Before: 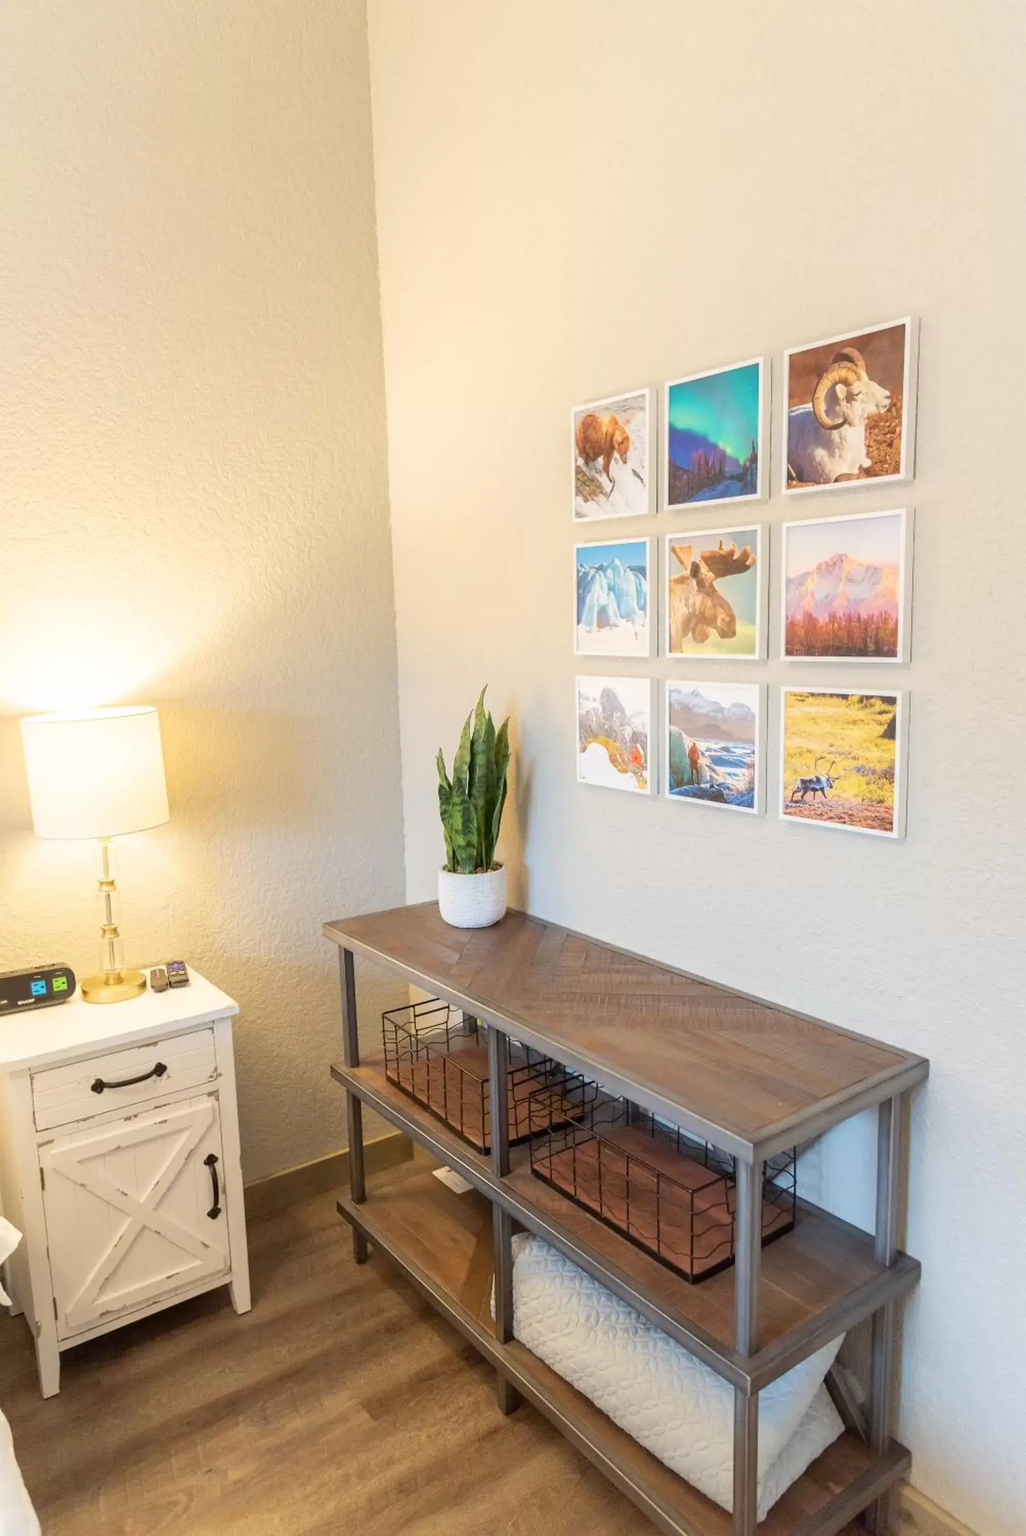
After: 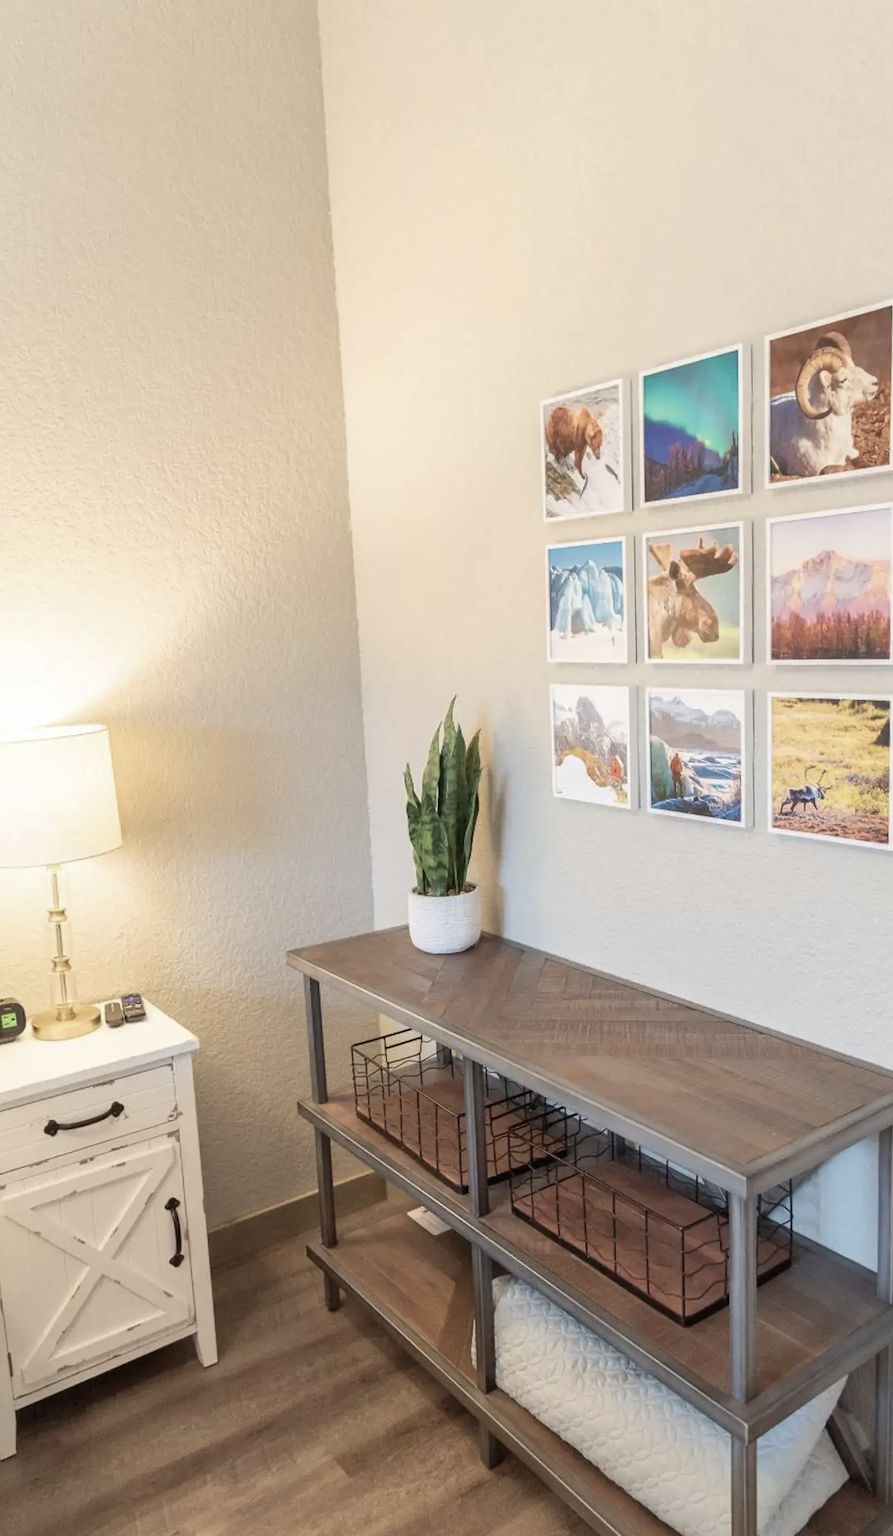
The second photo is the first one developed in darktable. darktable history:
color balance: input saturation 100.43%, contrast fulcrum 14.22%, output saturation 70.41%
crop and rotate: angle 1°, left 4.281%, top 0.642%, right 11.383%, bottom 2.486%
shadows and highlights: shadows 37.27, highlights -28.18, soften with gaussian
